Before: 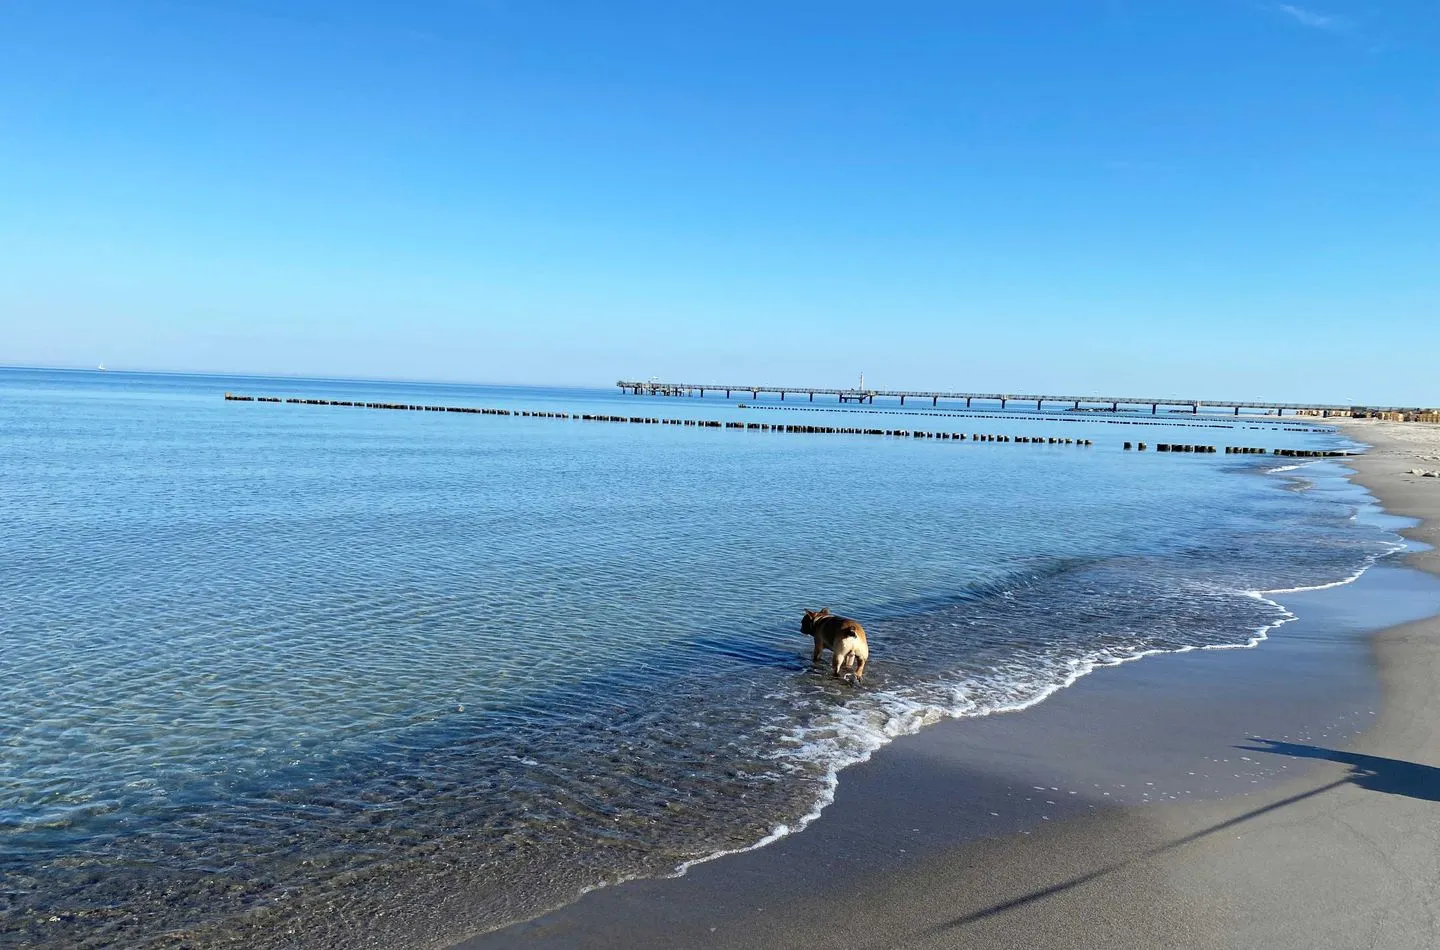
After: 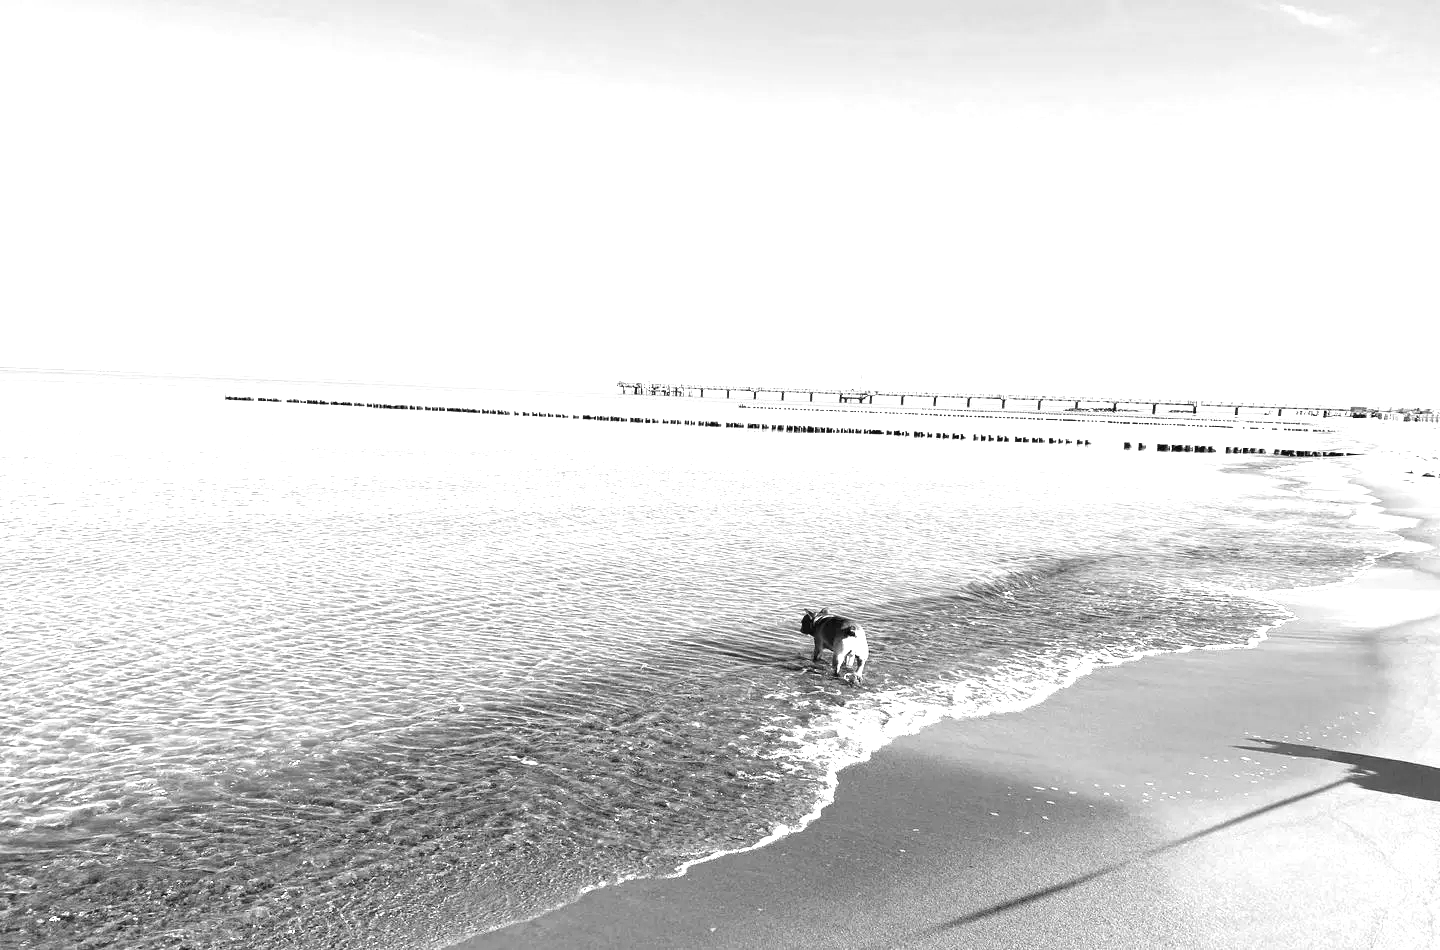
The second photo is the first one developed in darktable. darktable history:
monochrome: on, module defaults
contrast brightness saturation: contrast -0.02, brightness -0.01, saturation 0.03
exposure: black level correction 0, exposure 1.75 EV, compensate exposure bias true, compensate highlight preservation false
